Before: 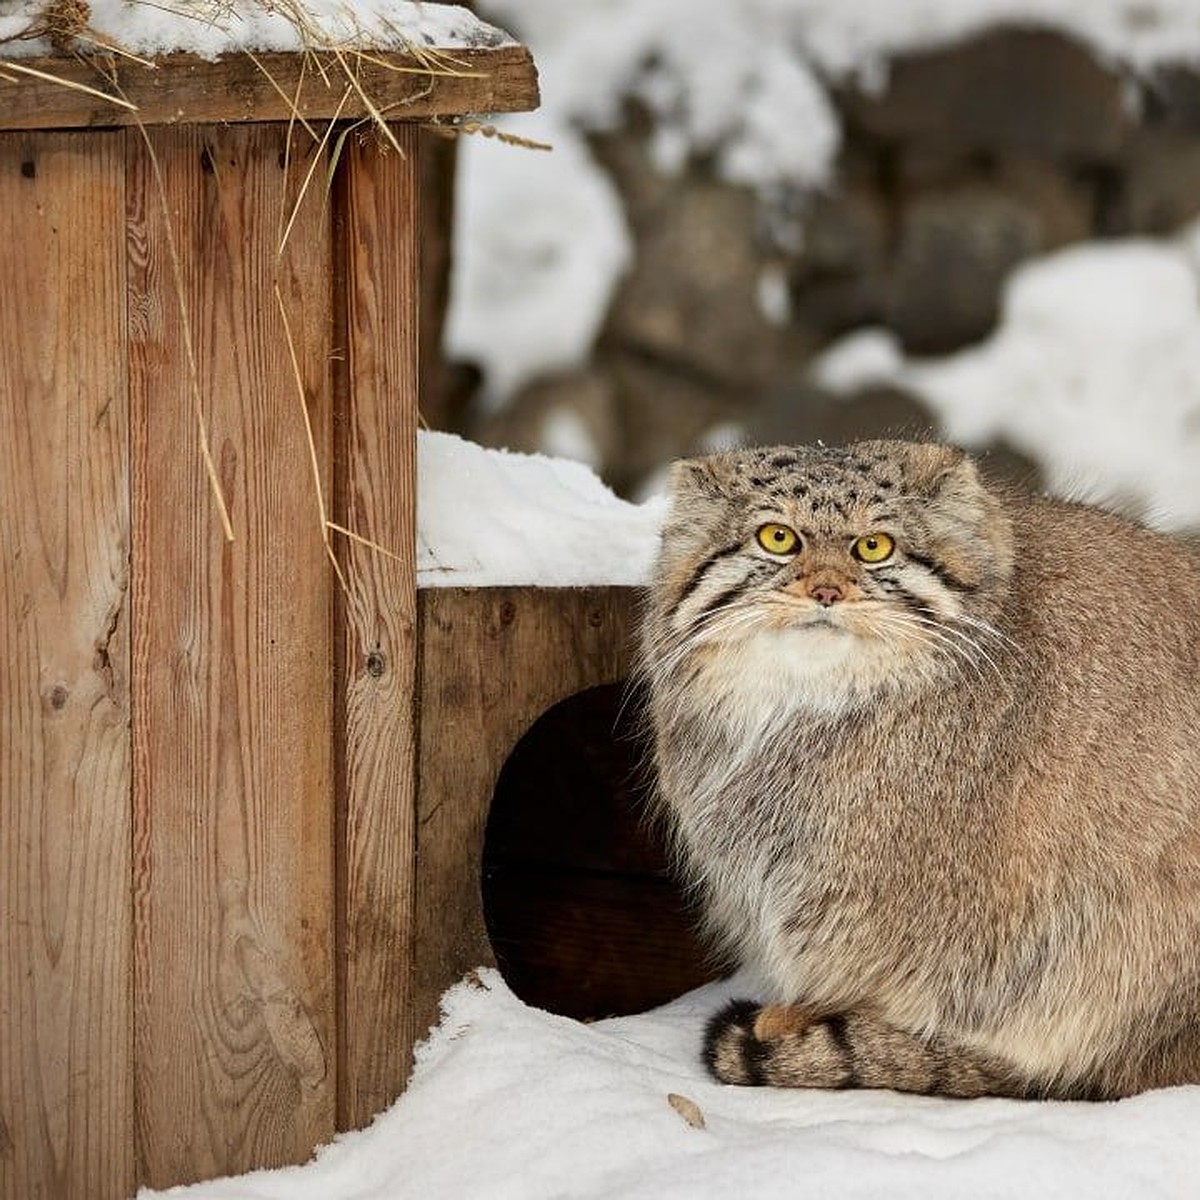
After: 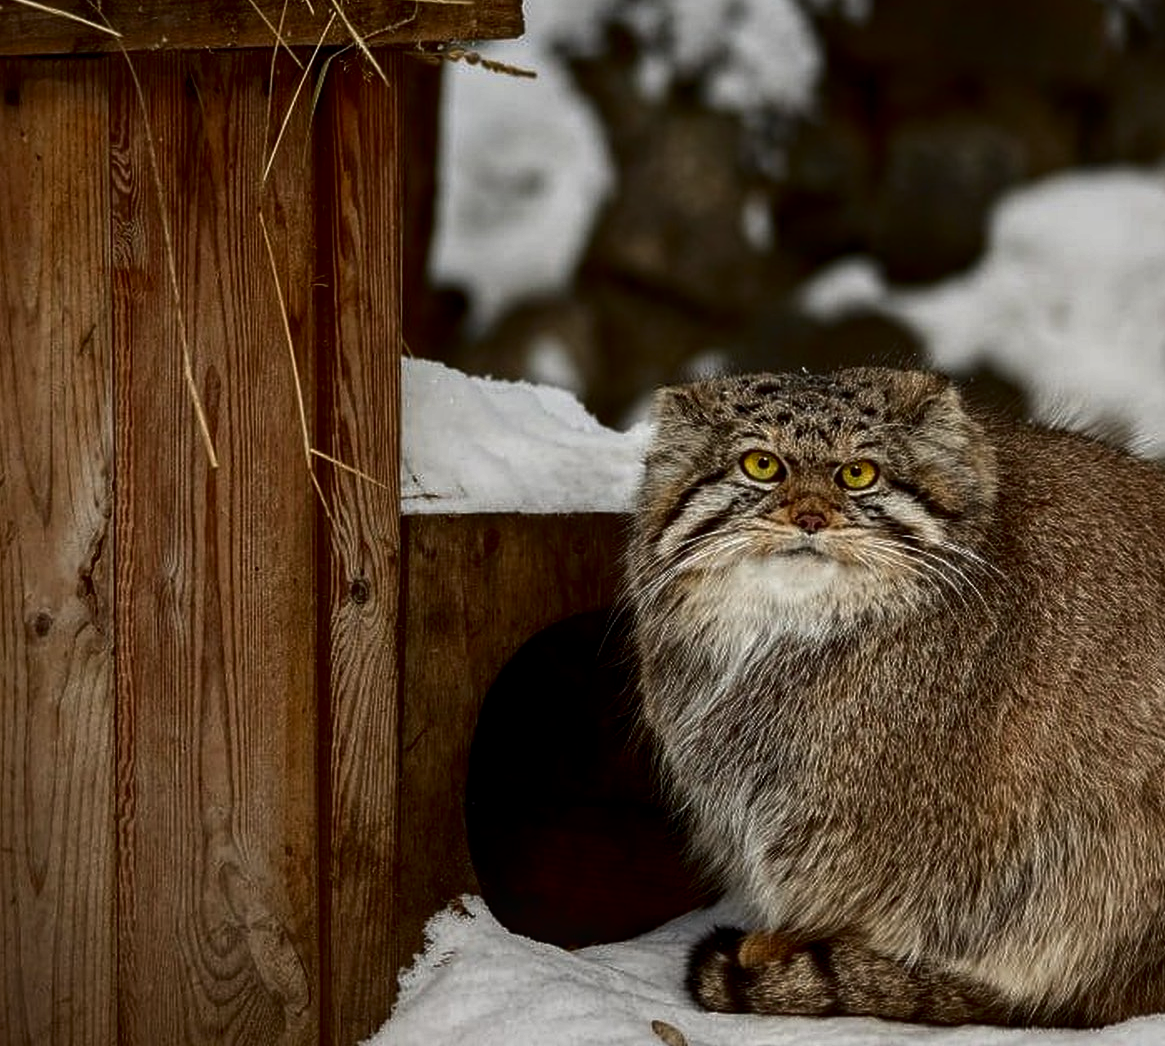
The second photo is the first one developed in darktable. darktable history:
local contrast: on, module defaults
crop: left 1.405%, top 6.157%, right 1.464%, bottom 6.67%
contrast brightness saturation: brightness -0.526
